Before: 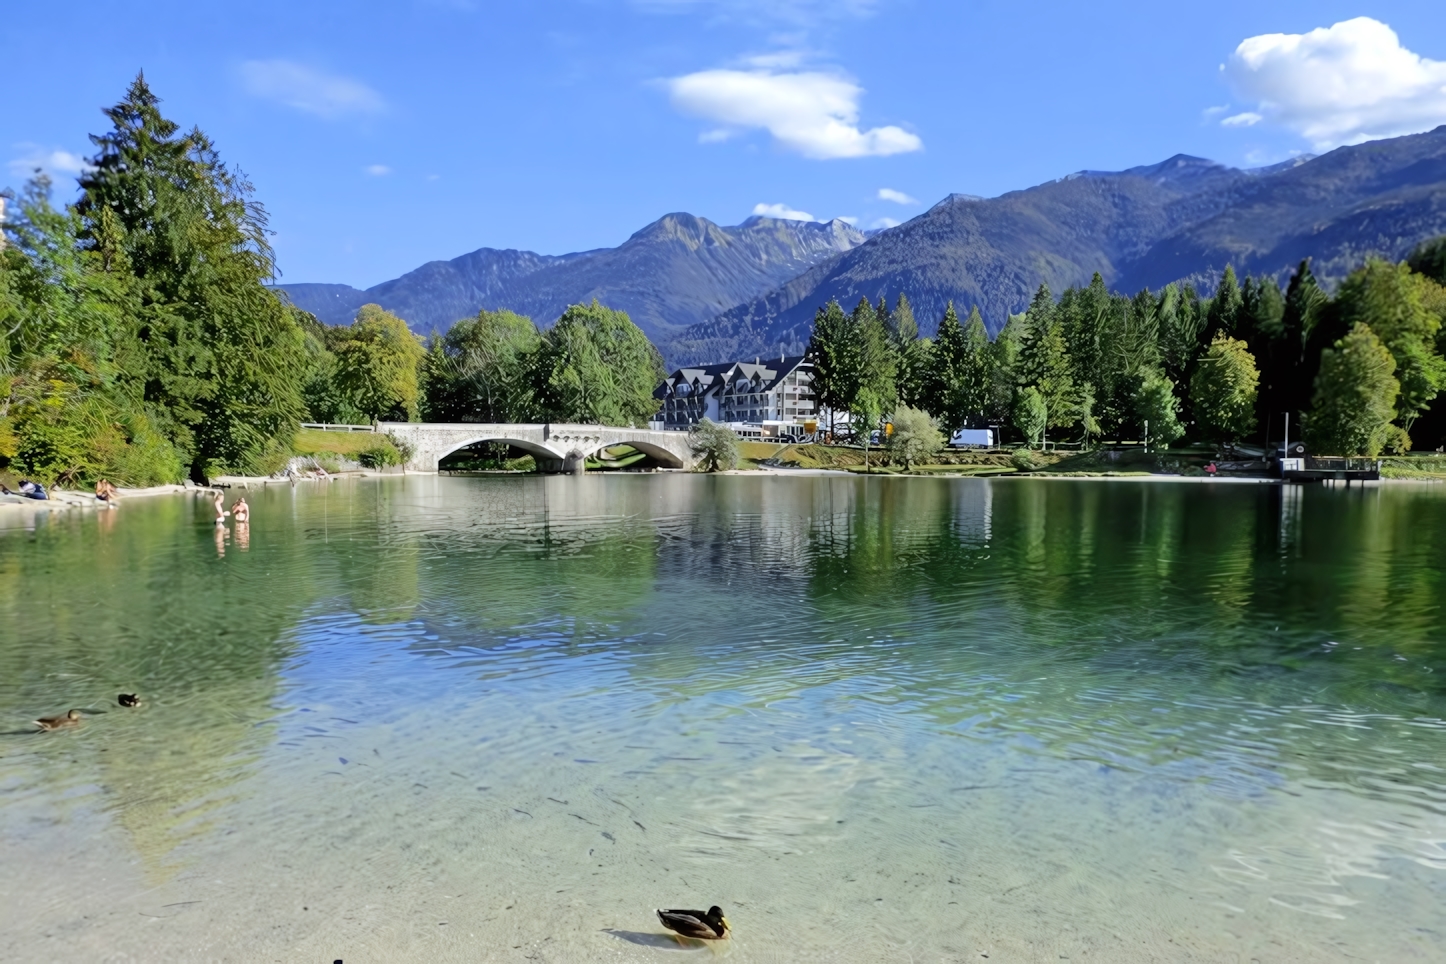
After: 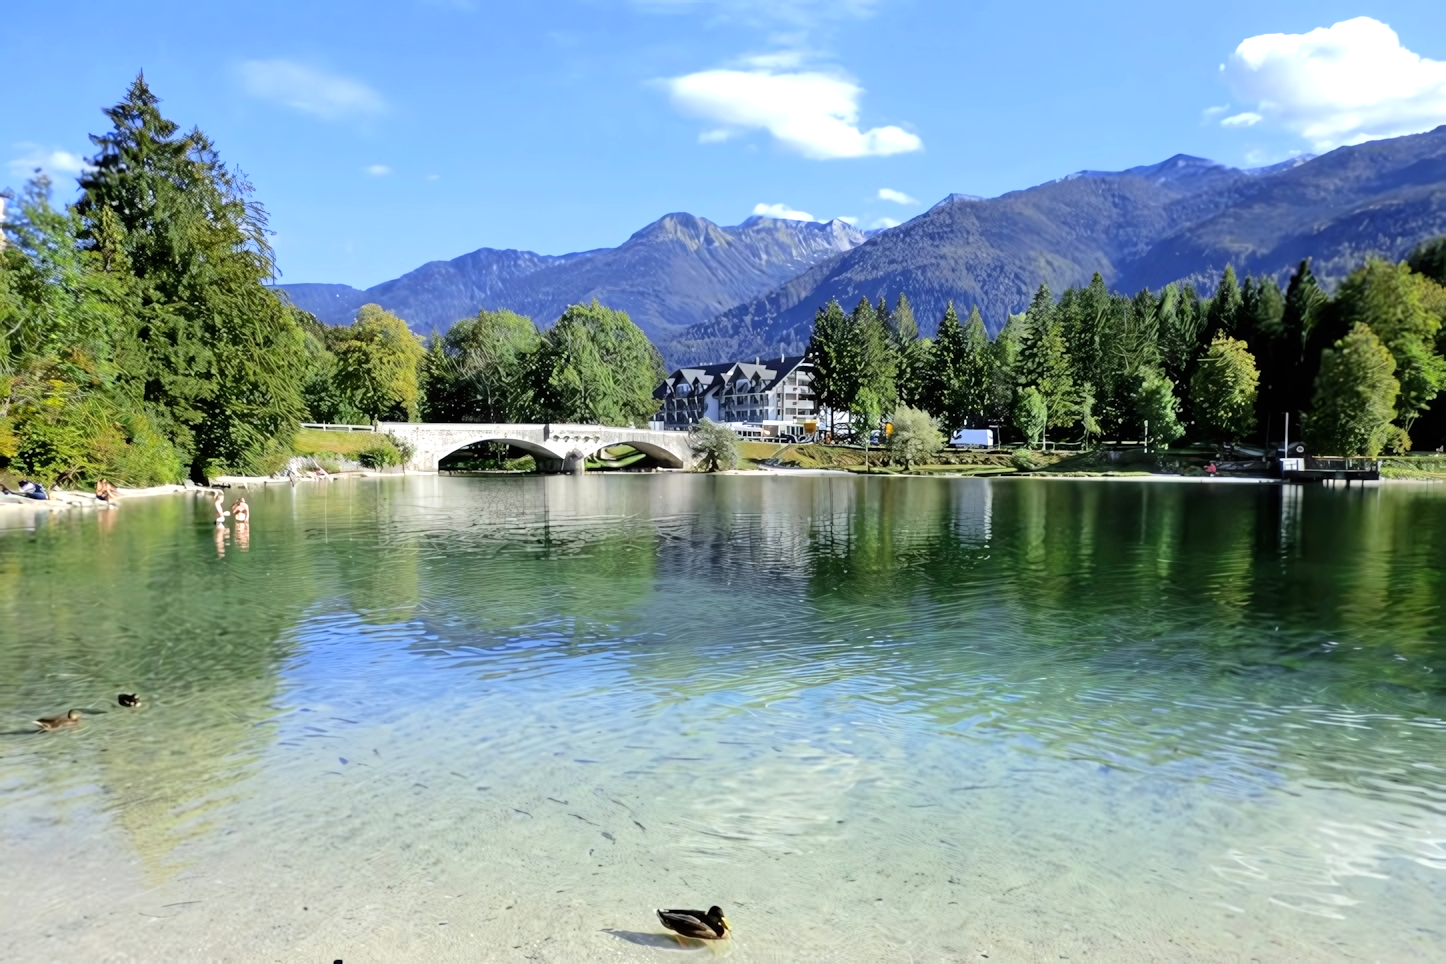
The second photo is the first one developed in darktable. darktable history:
tone equalizer: -8 EV -0.411 EV, -7 EV -0.422 EV, -6 EV -0.308 EV, -5 EV -0.2 EV, -3 EV 0.243 EV, -2 EV 0.36 EV, -1 EV 0.373 EV, +0 EV 0.442 EV
